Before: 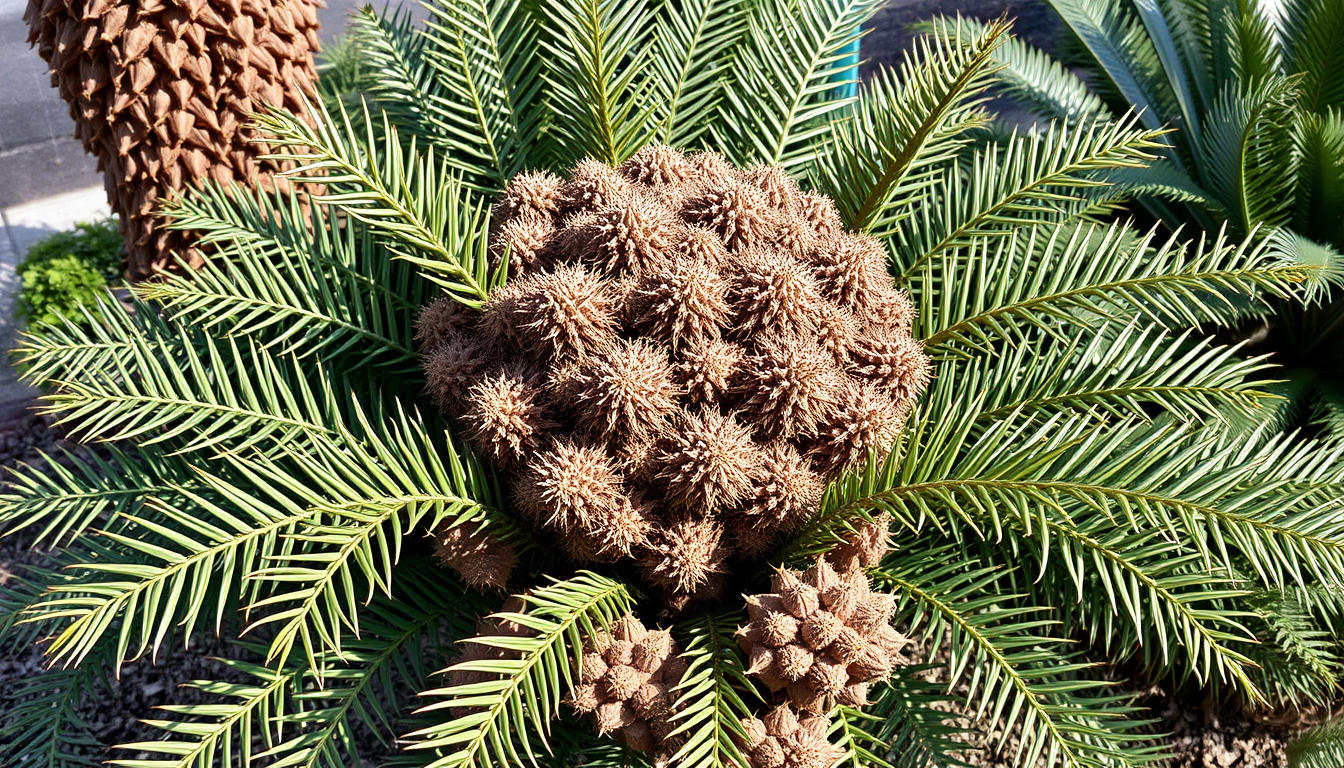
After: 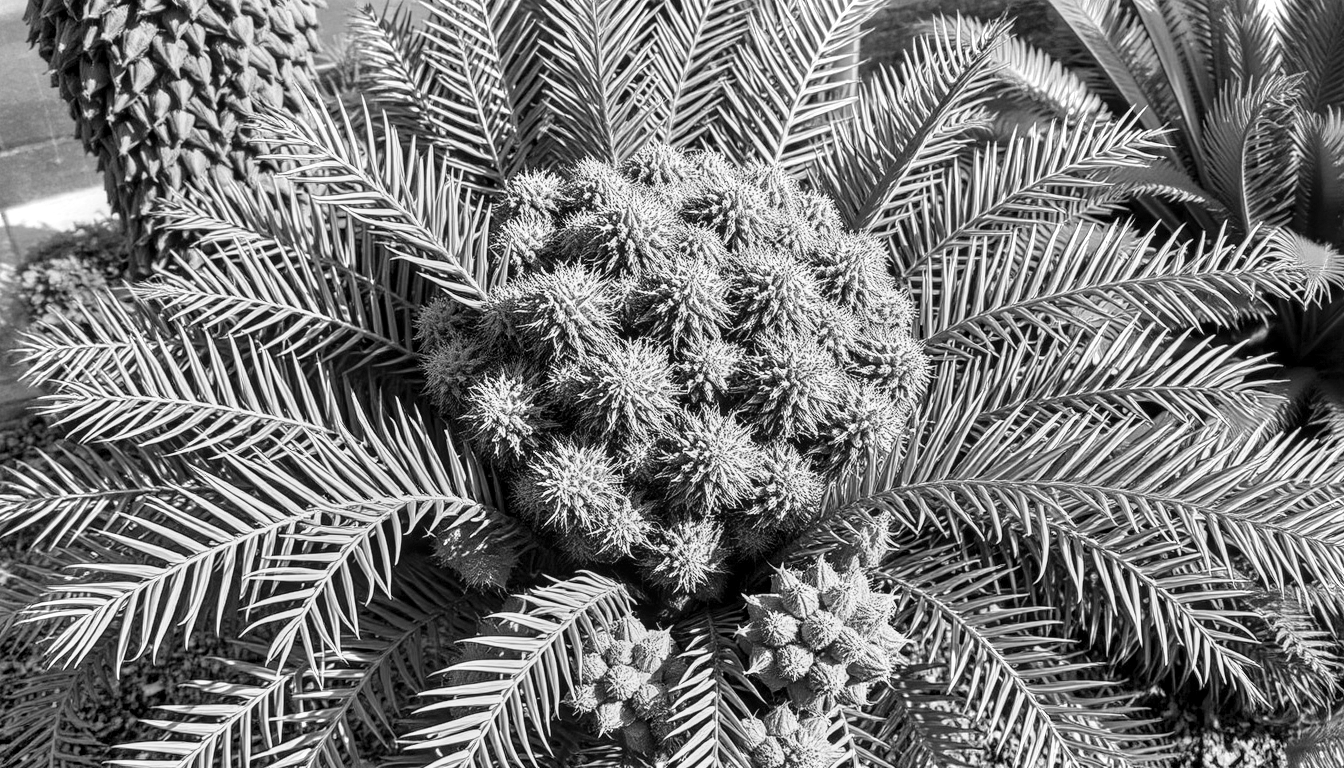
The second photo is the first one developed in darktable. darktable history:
tone equalizer: on, module defaults
monochrome: size 1
contrast brightness saturation: brightness 0.15
local contrast: detail 130%
color balance rgb: linear chroma grading › global chroma 33.4%
